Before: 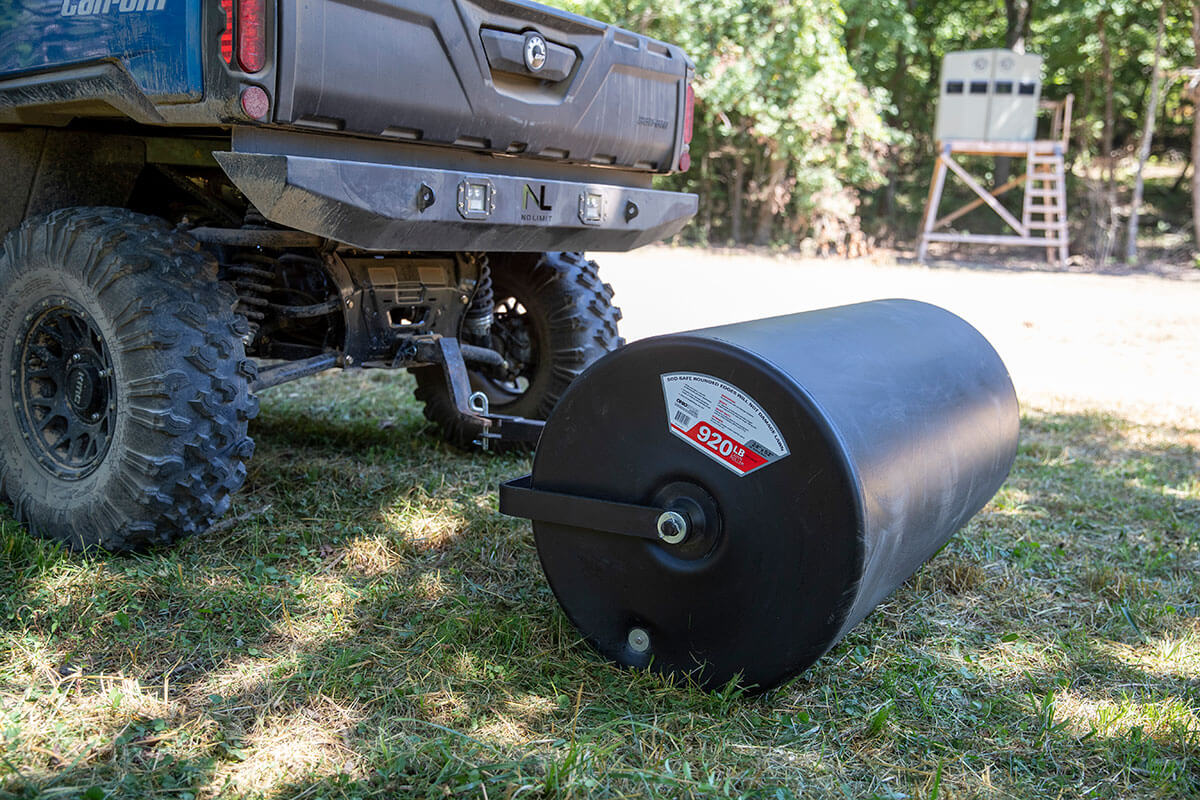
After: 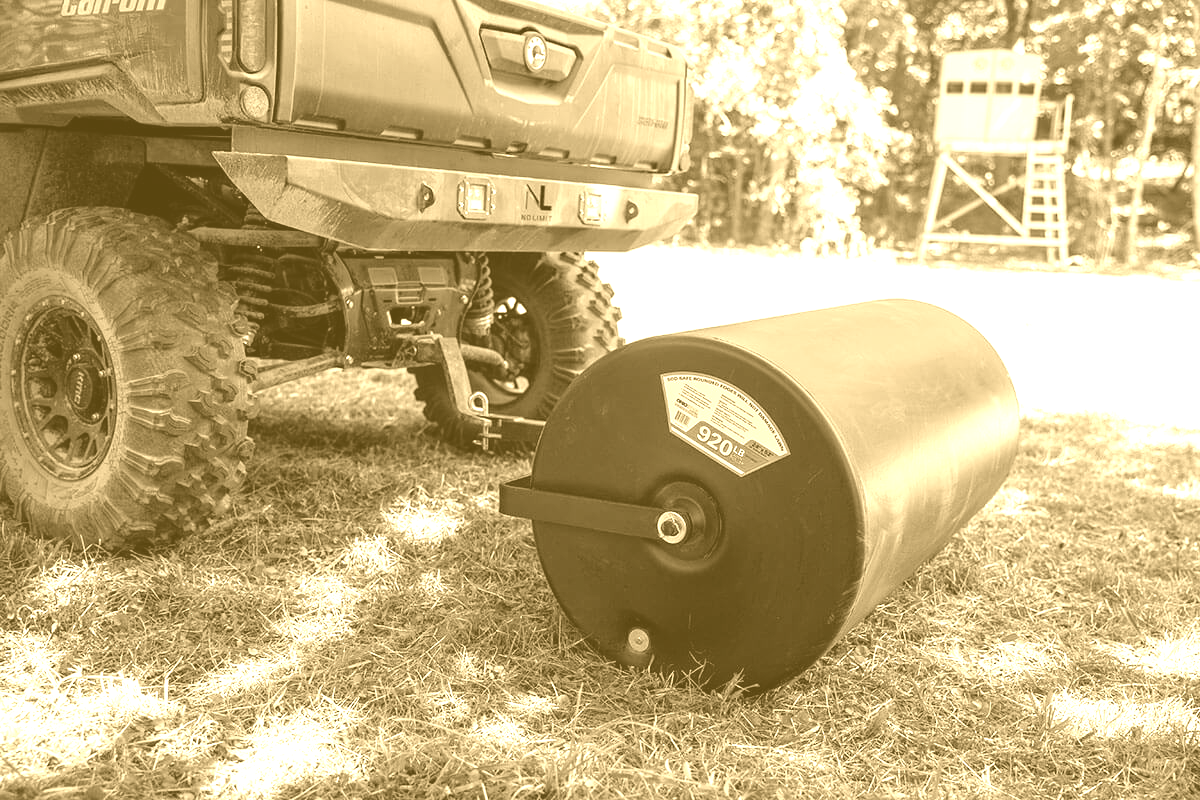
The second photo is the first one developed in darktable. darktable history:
exposure: exposure 0.2 EV, compensate highlight preservation false
colorize: hue 36°, source mix 100%
